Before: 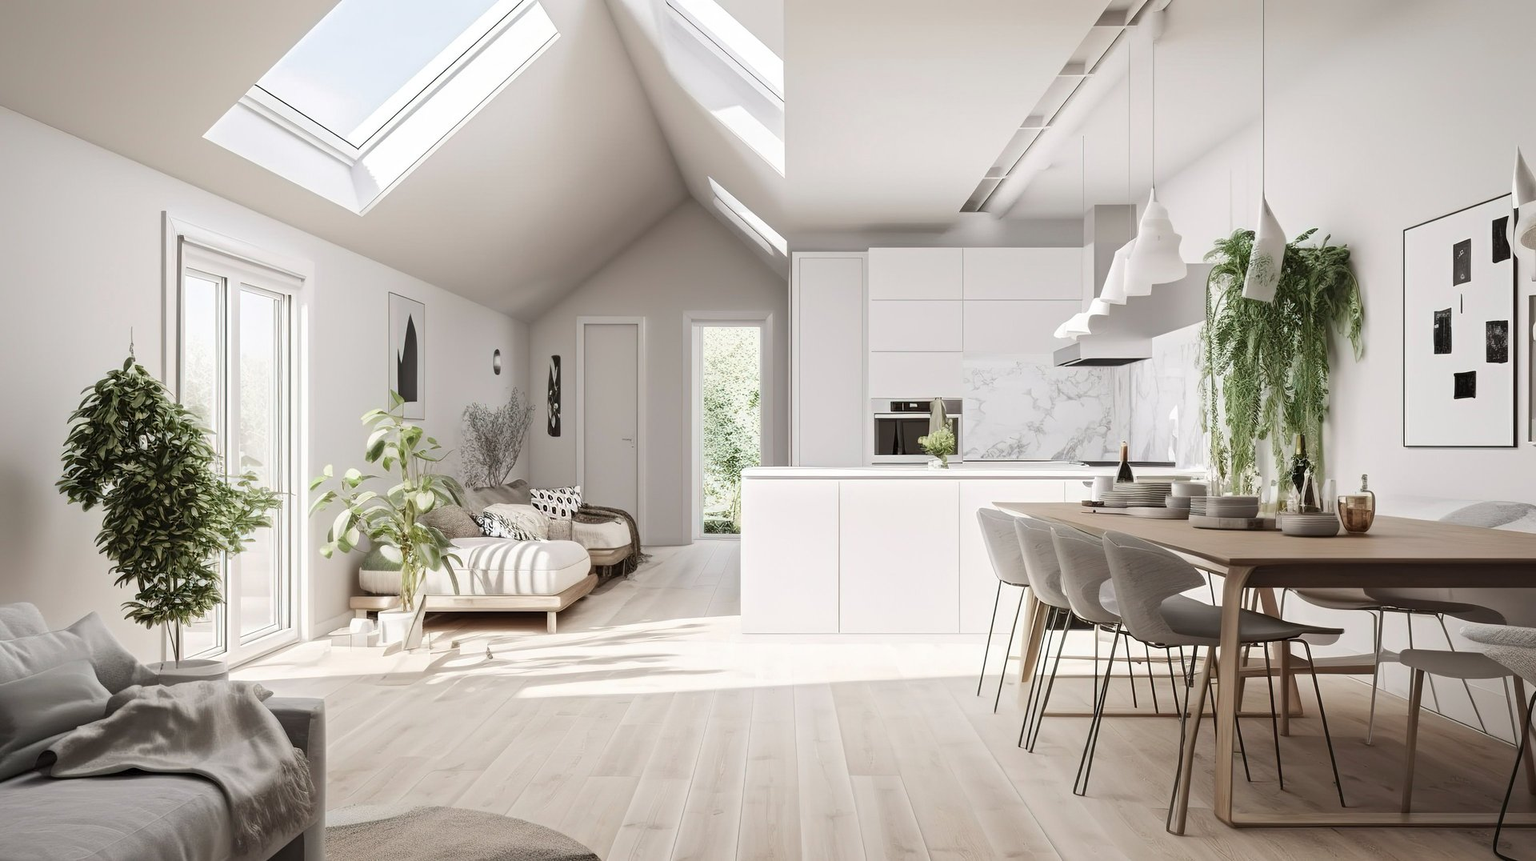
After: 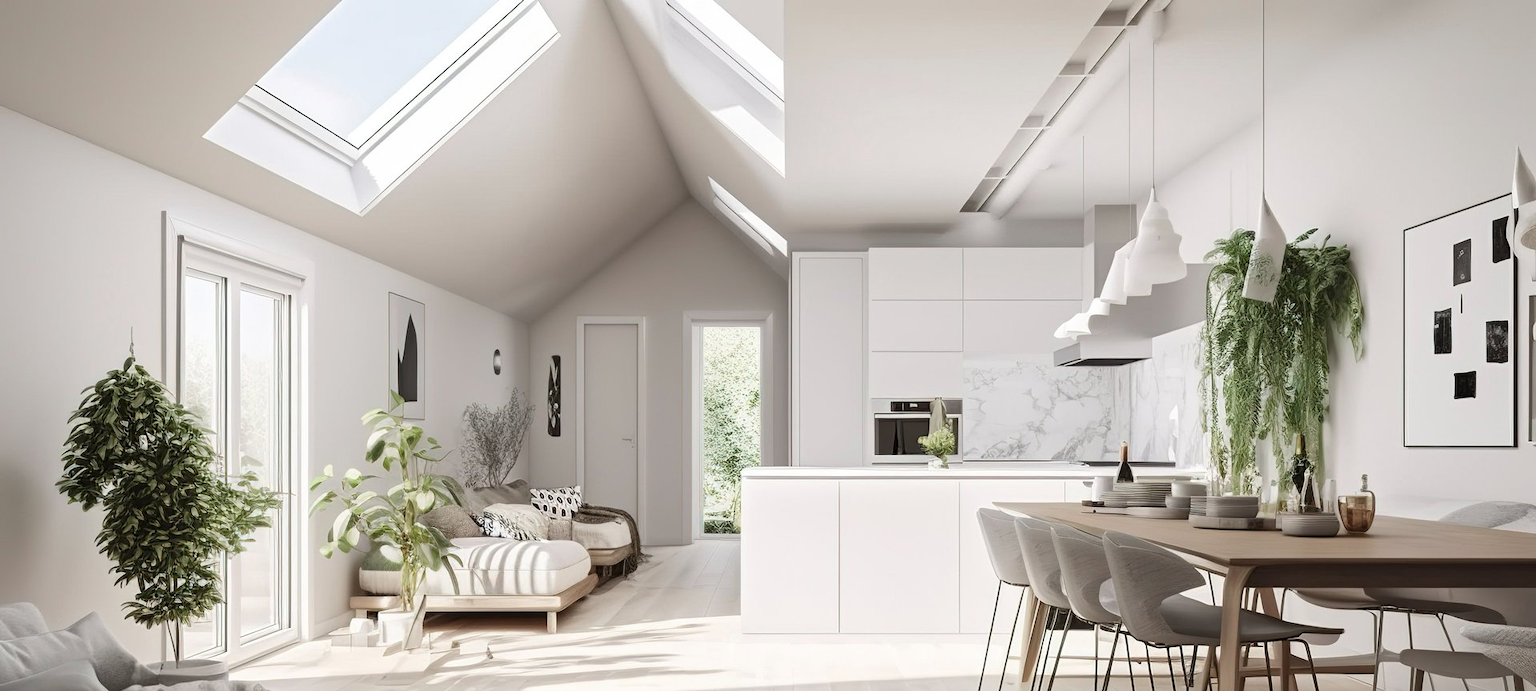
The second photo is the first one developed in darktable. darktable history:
crop: bottom 19.665%
